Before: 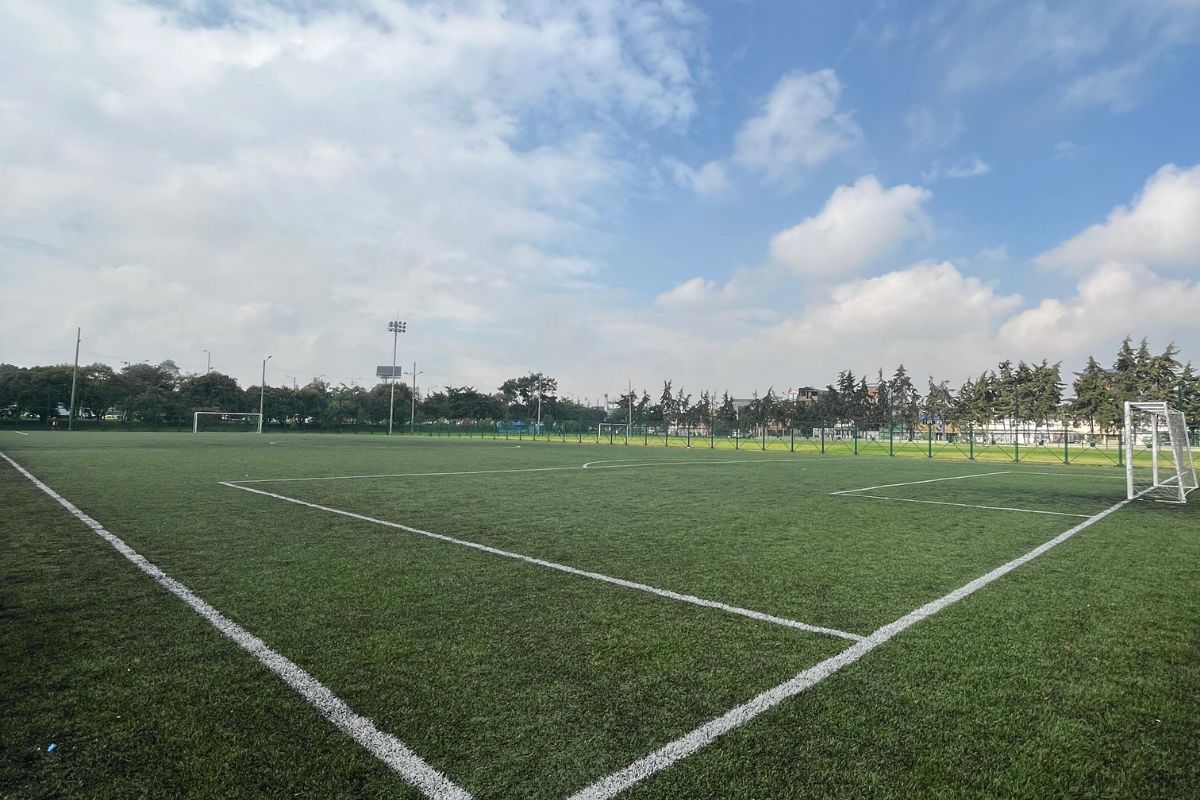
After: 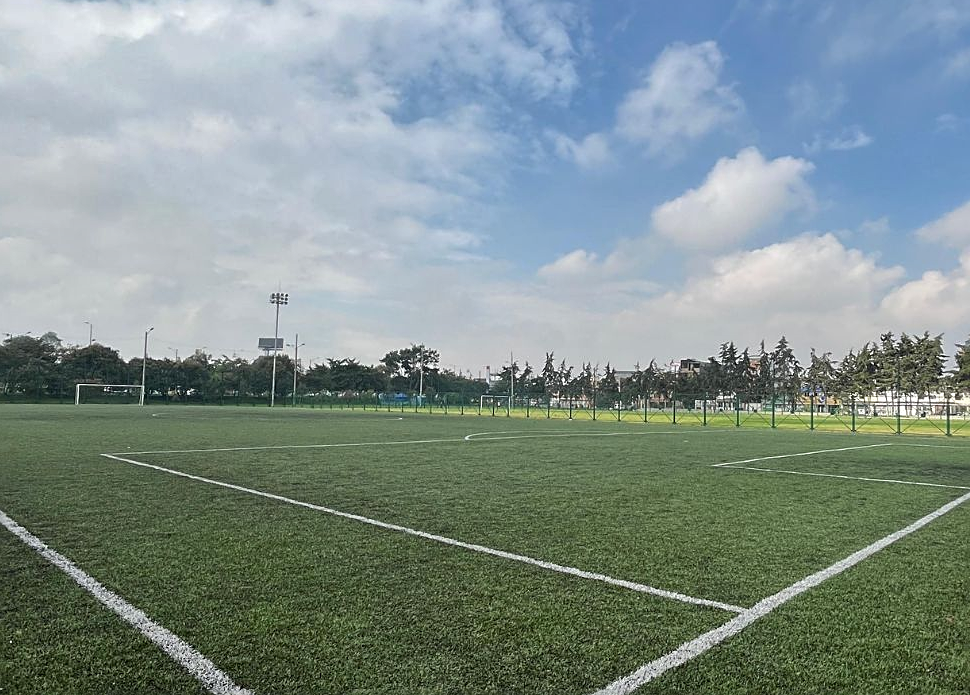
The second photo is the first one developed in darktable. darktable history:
crop: left 9.911%, top 3.537%, right 9.195%, bottom 9.515%
shadows and highlights: soften with gaussian
sharpen: on, module defaults
